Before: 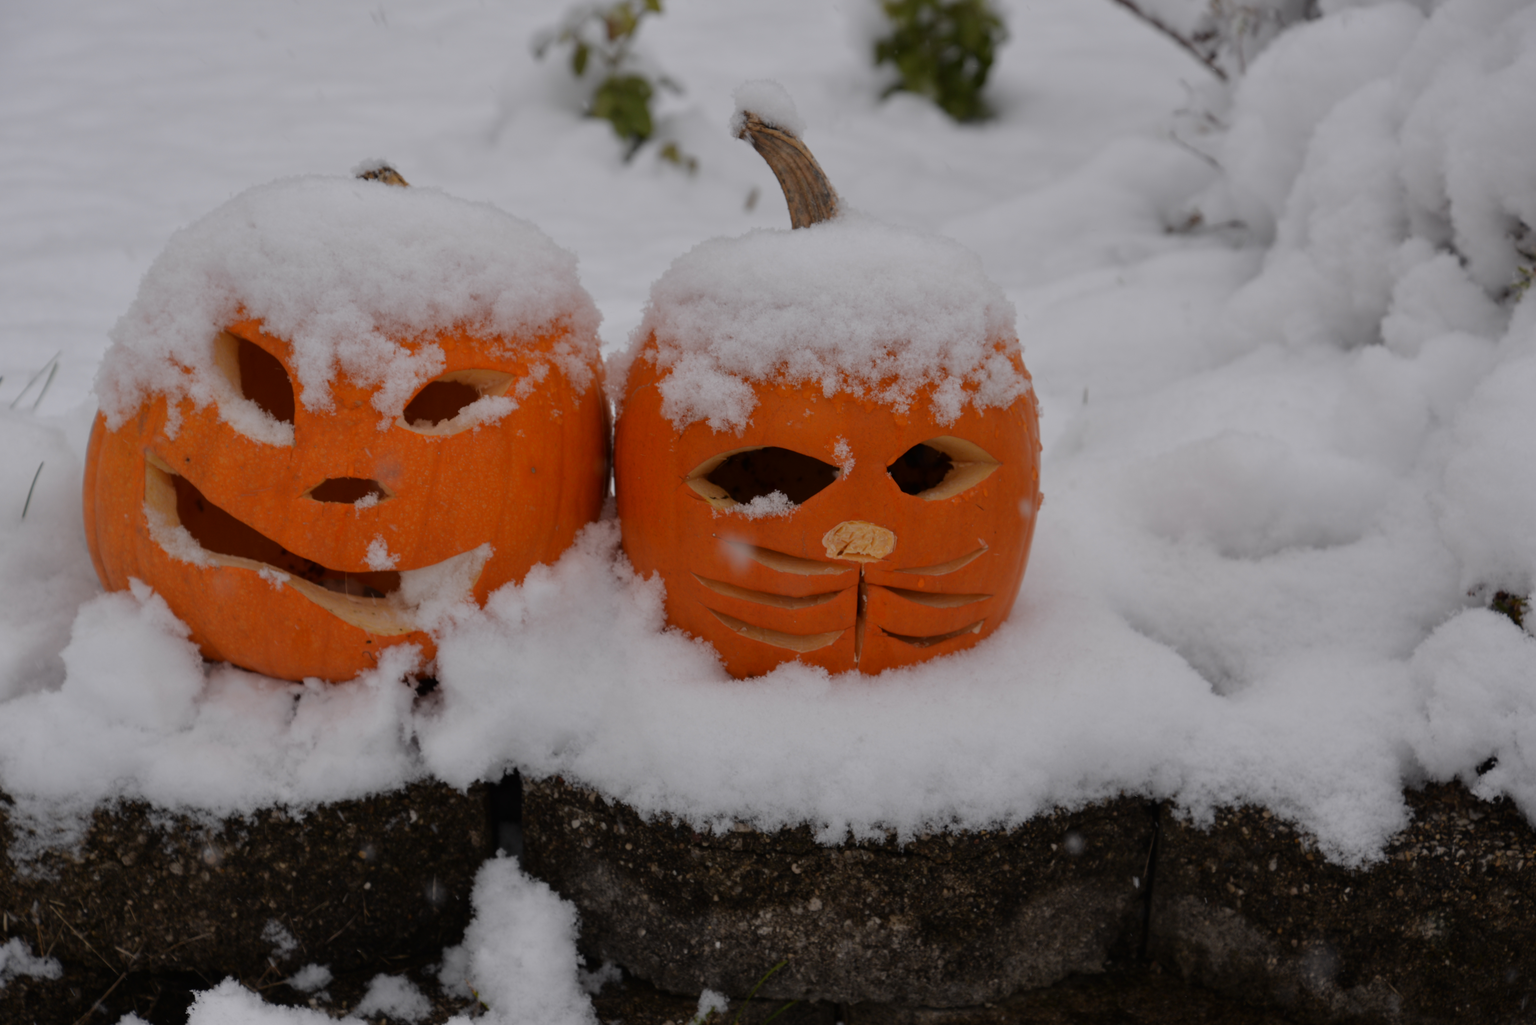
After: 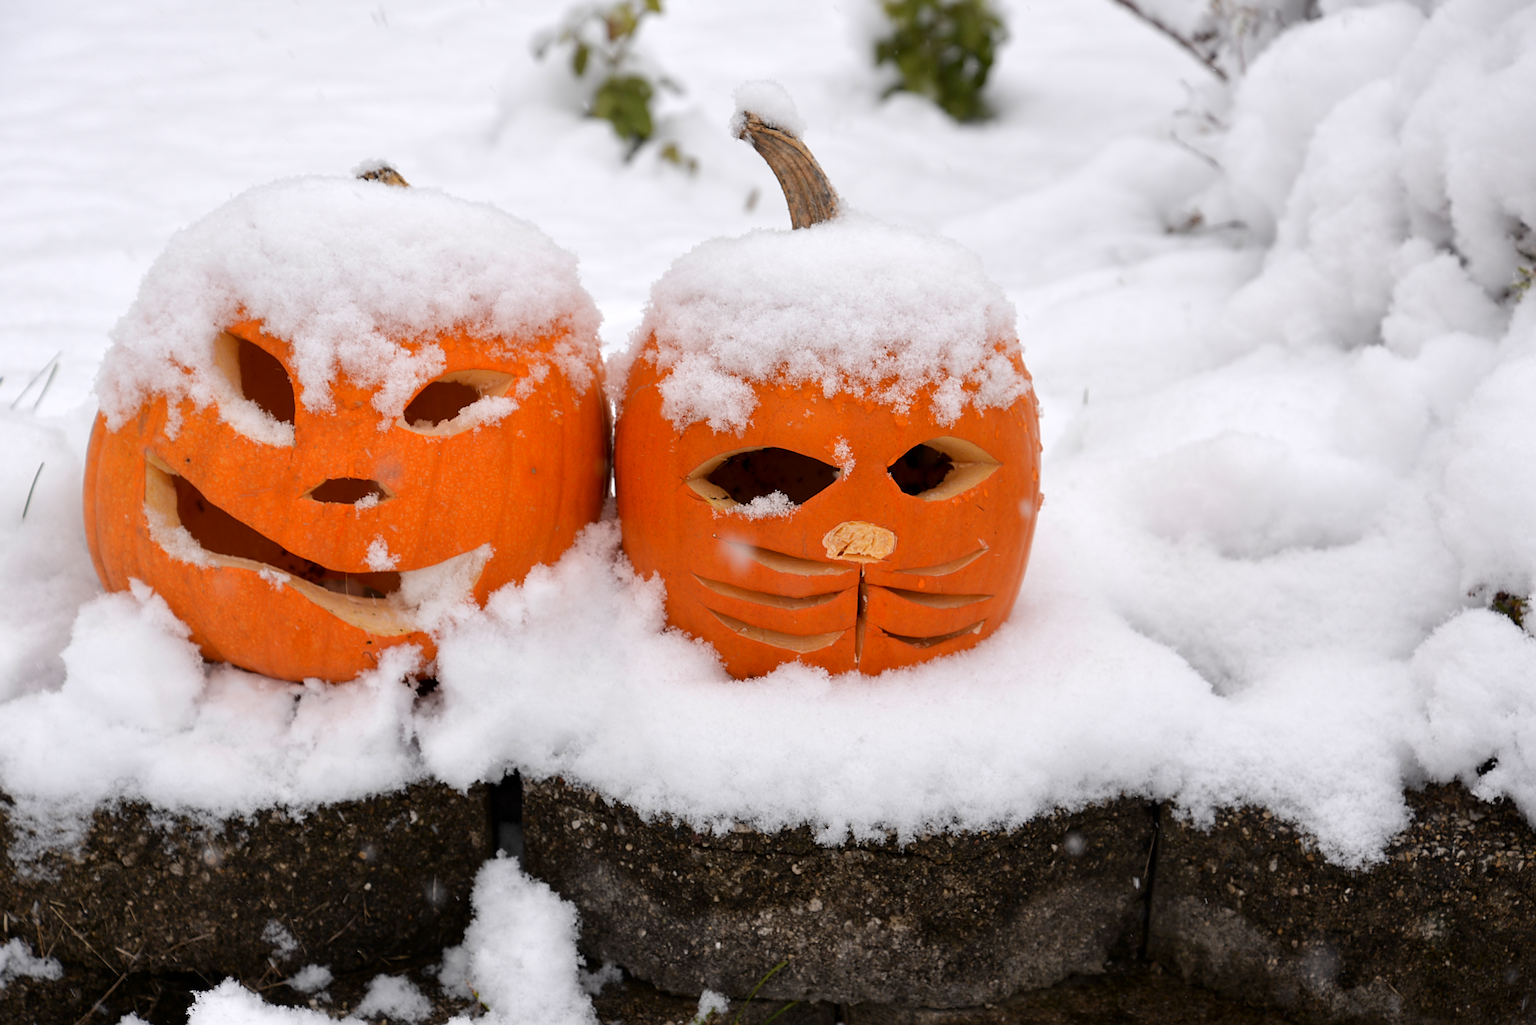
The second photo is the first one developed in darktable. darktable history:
sharpen: radius 2.817, amount 0.715
exposure: black level correction 0.001, exposure 1.116 EV, compensate highlight preservation false
